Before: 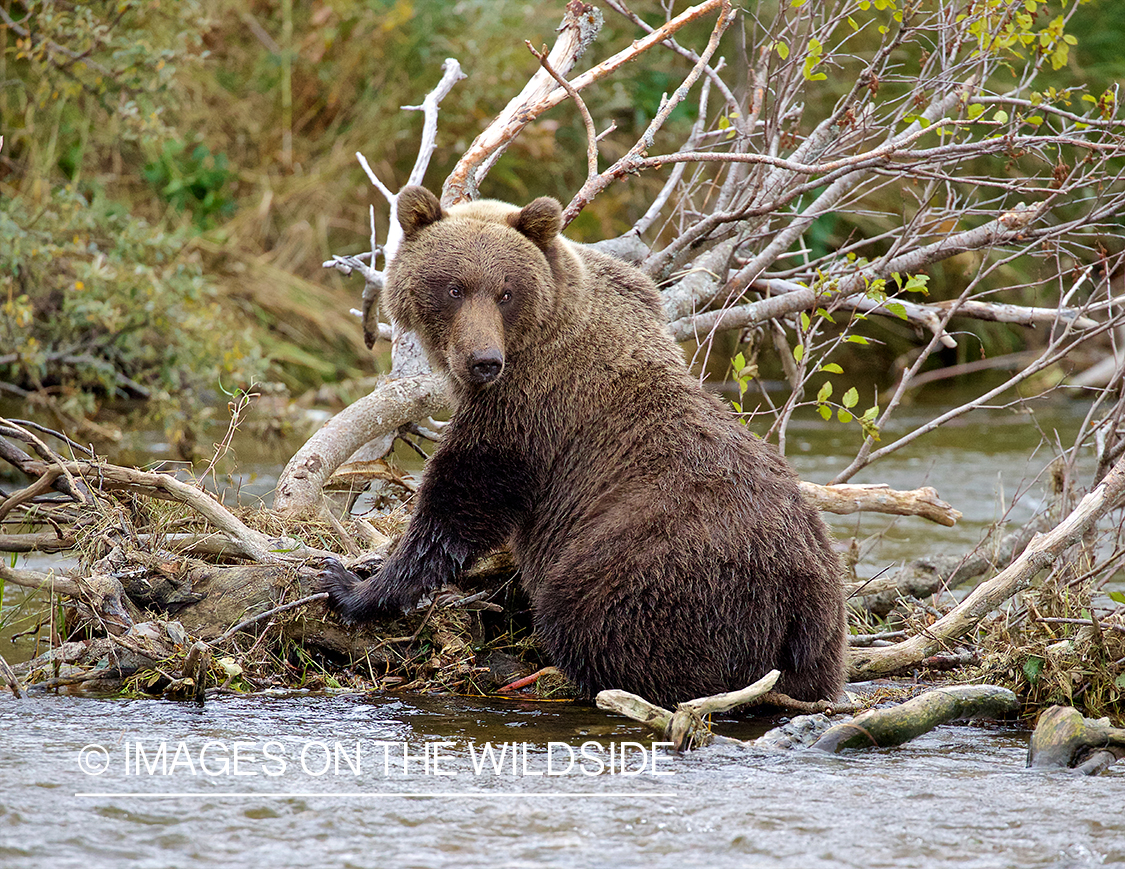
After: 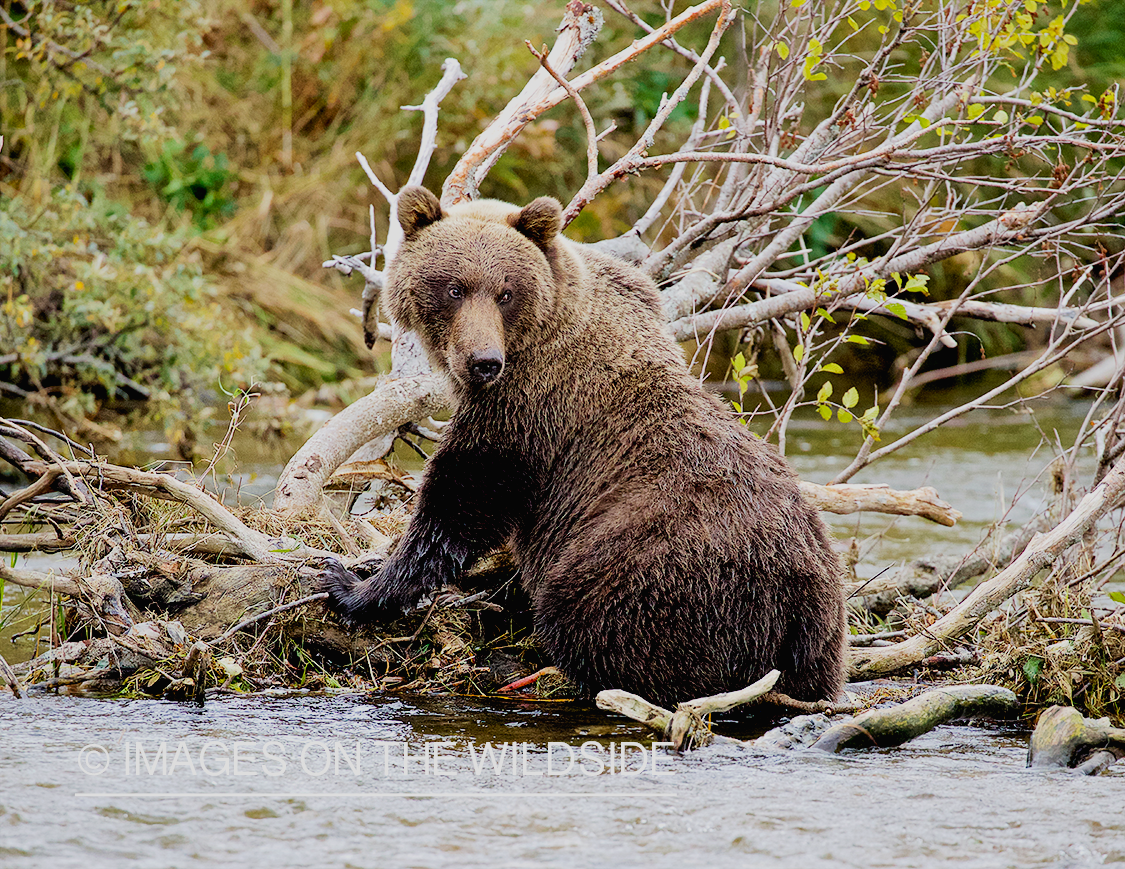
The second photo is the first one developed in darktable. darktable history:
tone curve: curves: ch0 [(0, 0.013) (0.054, 0.018) (0.205, 0.191) (0.289, 0.292) (0.39, 0.424) (0.493, 0.551) (0.666, 0.743) (0.795, 0.841) (1, 0.998)]; ch1 [(0, 0) (0.385, 0.343) (0.439, 0.415) (0.494, 0.495) (0.501, 0.501) (0.51, 0.509) (0.548, 0.554) (0.586, 0.614) (0.66, 0.706) (0.783, 0.804) (1, 1)]; ch2 [(0, 0) (0.304, 0.31) (0.403, 0.399) (0.441, 0.428) (0.47, 0.469) (0.498, 0.496) (0.524, 0.538) (0.566, 0.579) (0.633, 0.665) (0.7, 0.711) (1, 1)], preserve colors none
filmic rgb: black relative exposure -7.65 EV, white relative exposure 4.56 EV, hardness 3.61, iterations of high-quality reconstruction 0
